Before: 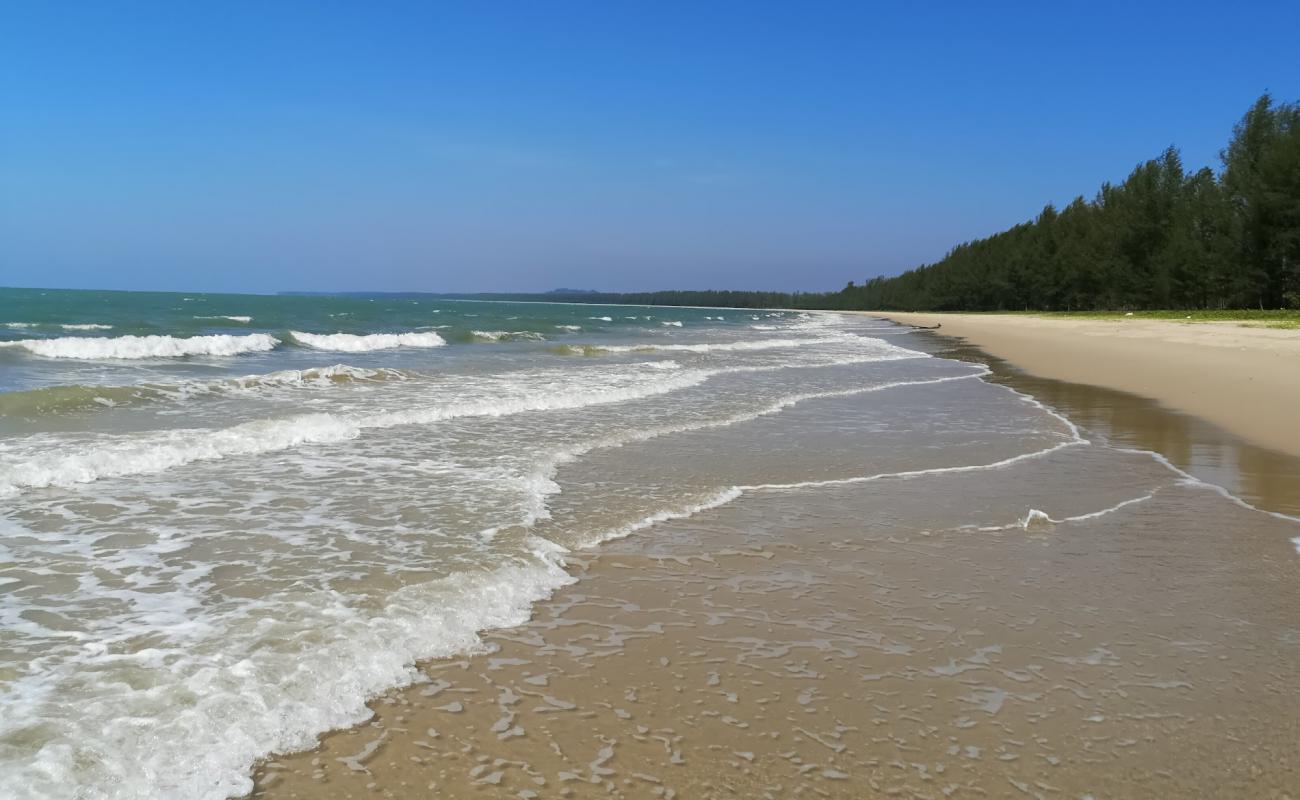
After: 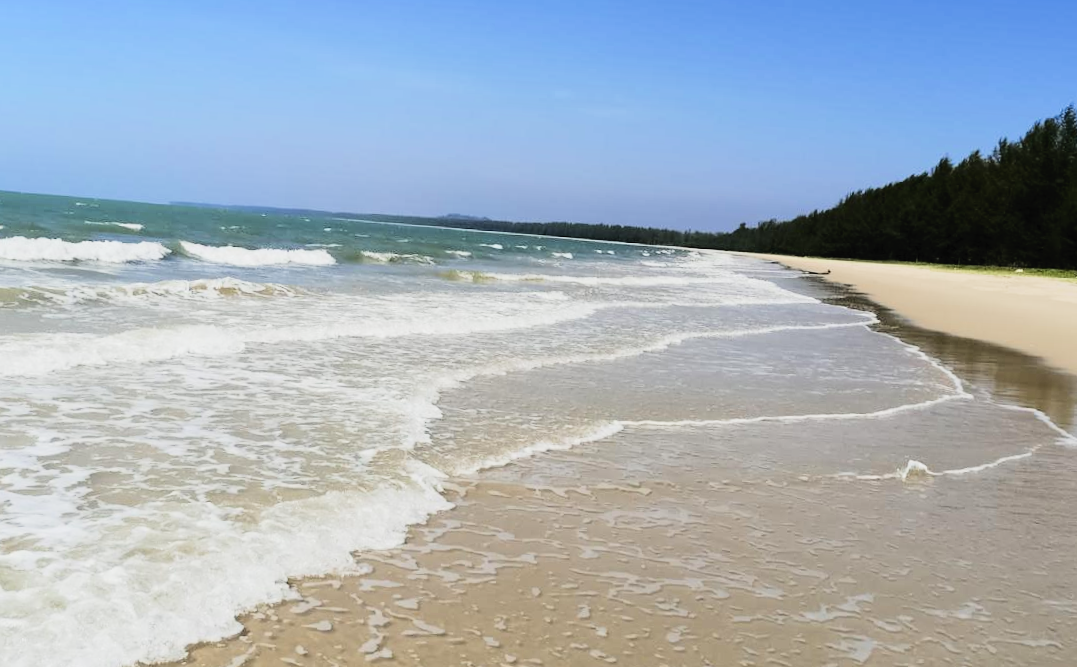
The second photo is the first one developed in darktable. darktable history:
filmic rgb: black relative exposure -5.12 EV, white relative exposure 3.99 EV, threshold -0.285 EV, transition 3.19 EV, structure ↔ texture 99.57%, hardness 2.9, contrast 1.299, highlights saturation mix -28.89%, enable highlight reconstruction true
crop and rotate: angle -3.17°, left 5.166%, top 5.158%, right 4.605%, bottom 4.098%
exposure: exposure 0.197 EV, compensate highlight preservation false
tone curve: curves: ch0 [(0, 0) (0.003, 0.024) (0.011, 0.032) (0.025, 0.041) (0.044, 0.054) (0.069, 0.069) (0.1, 0.09) (0.136, 0.116) (0.177, 0.162) (0.224, 0.213) (0.277, 0.278) (0.335, 0.359) (0.399, 0.447) (0.468, 0.543) (0.543, 0.621) (0.623, 0.717) (0.709, 0.807) (0.801, 0.876) (0.898, 0.934) (1, 1)], color space Lab, independent channels, preserve colors none
